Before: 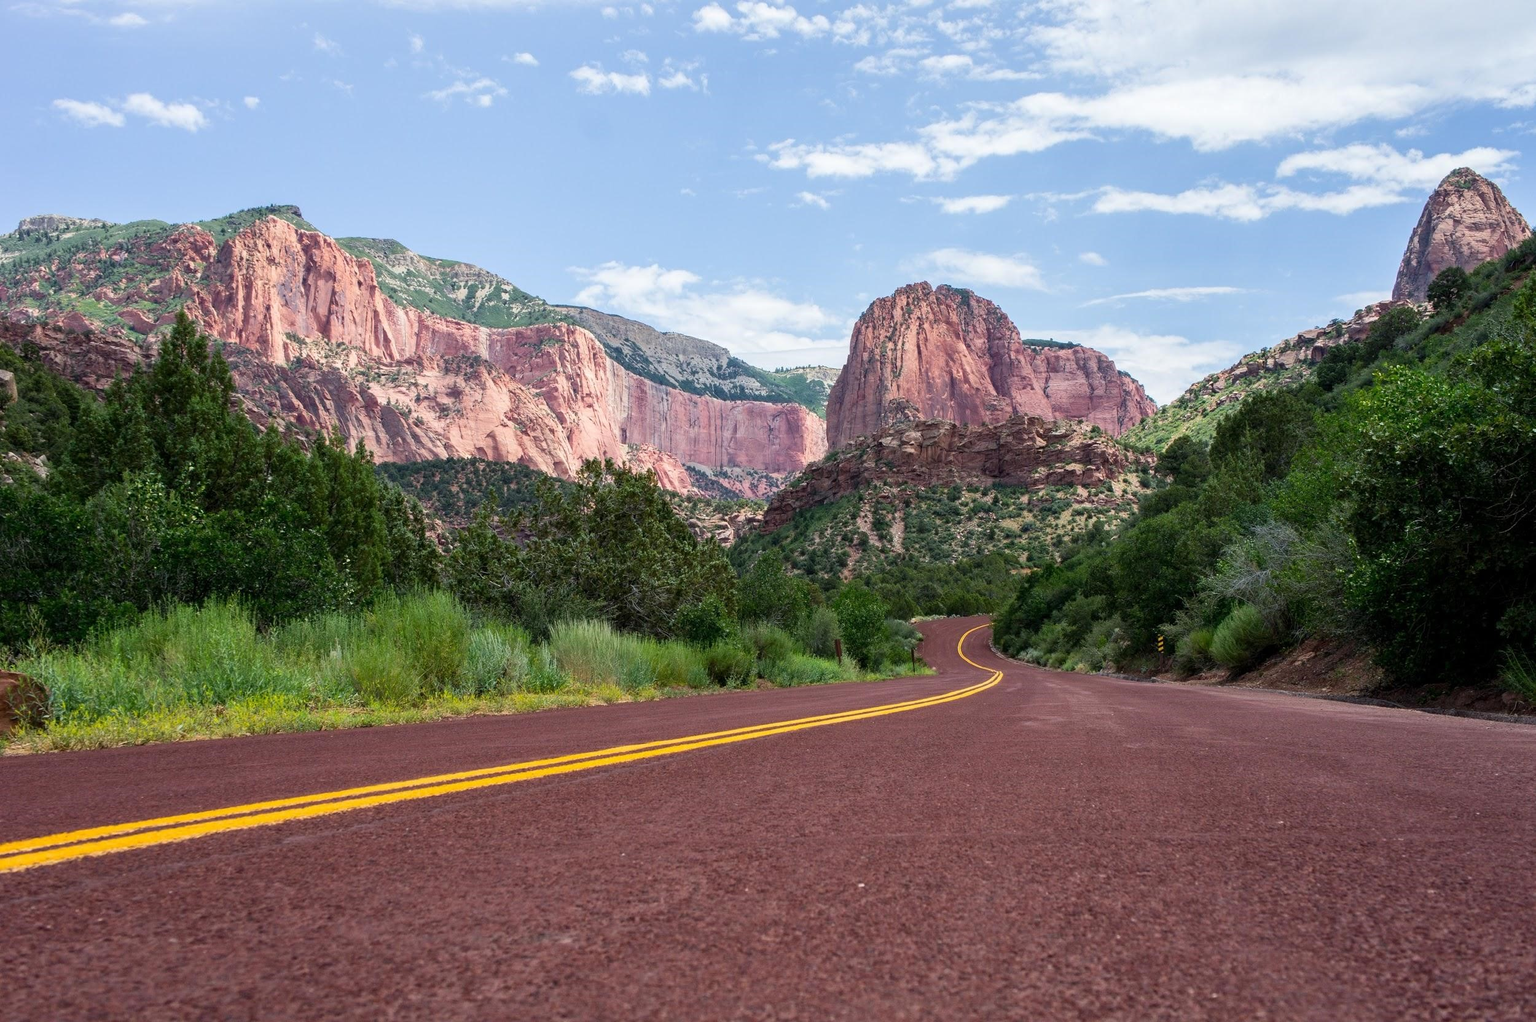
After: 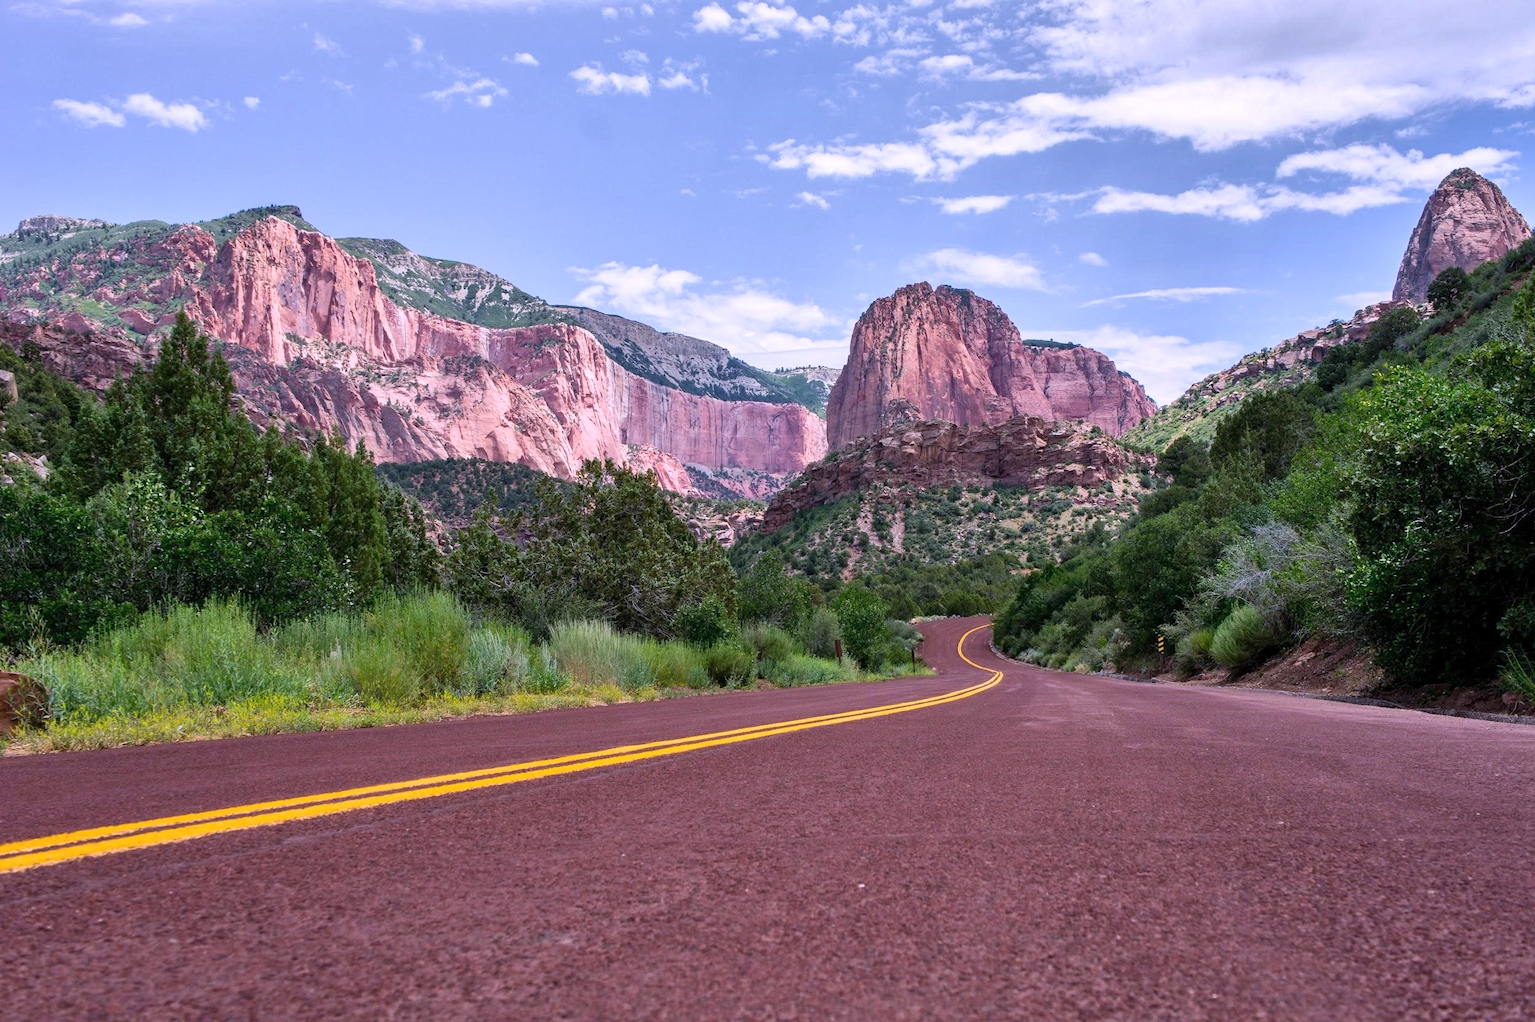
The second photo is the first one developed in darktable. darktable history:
shadows and highlights: highlights color adjustment 0%, low approximation 0.01, soften with gaussian
white balance: red 1.042, blue 1.17
color correction: saturation 0.99
